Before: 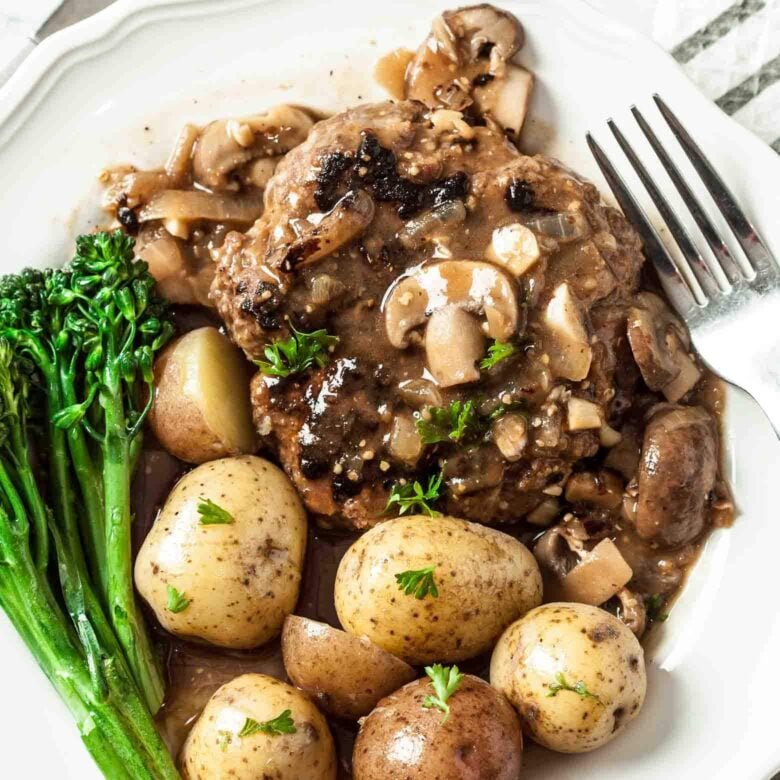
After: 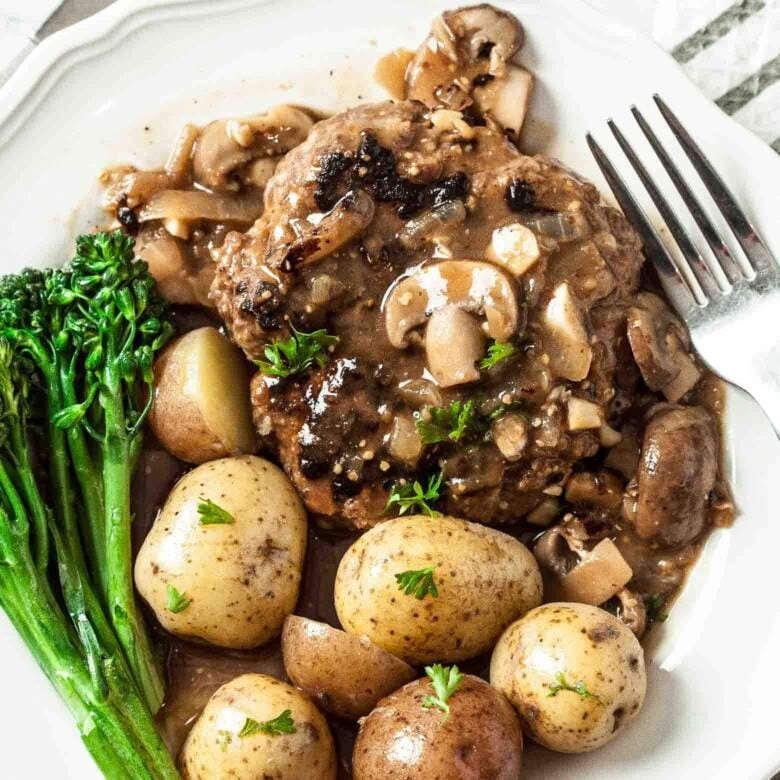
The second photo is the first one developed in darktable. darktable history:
tone equalizer: on, module defaults
grain: coarseness 0.09 ISO
